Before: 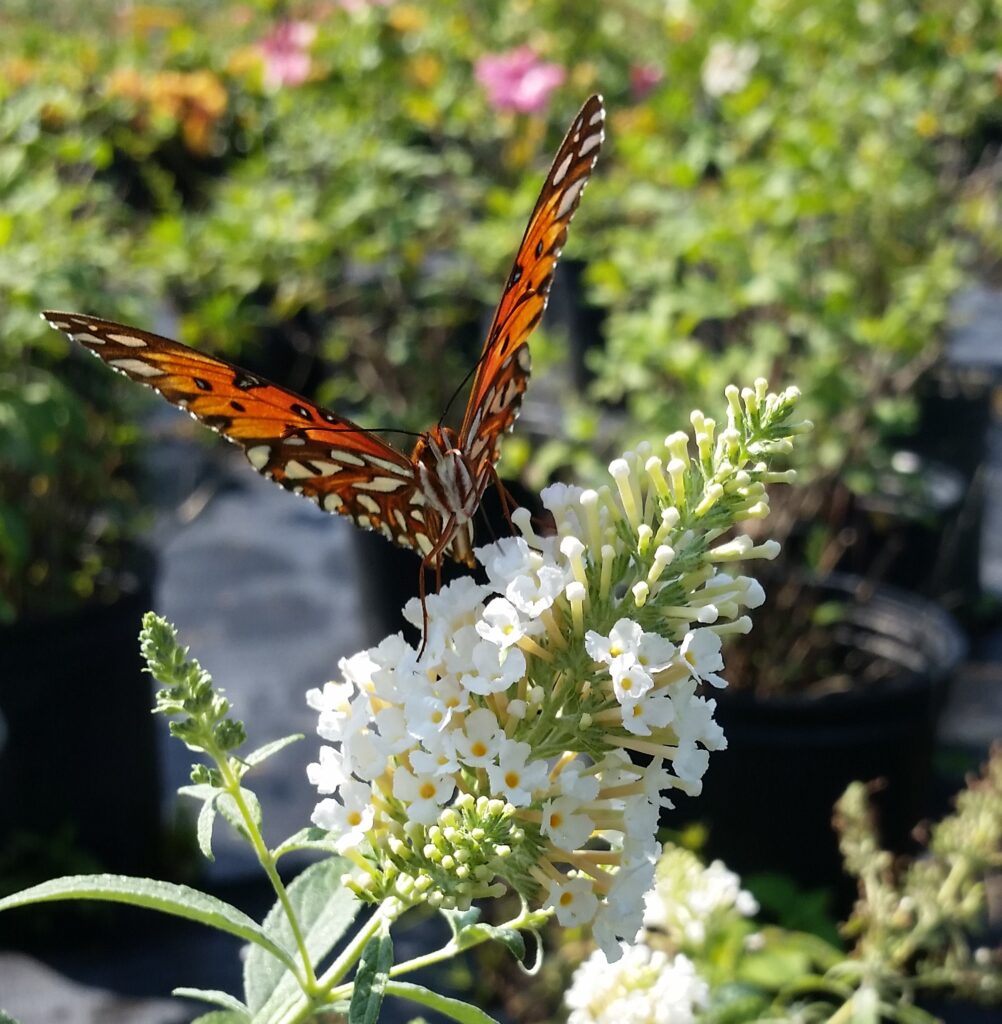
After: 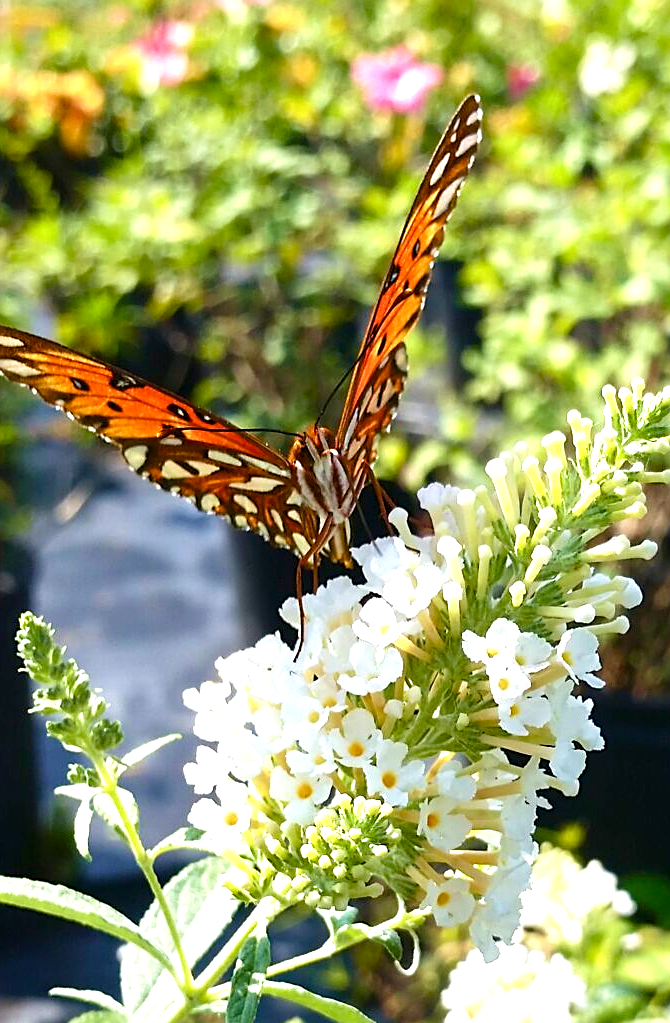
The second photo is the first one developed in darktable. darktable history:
crop and rotate: left 12.322%, right 20.751%
sharpen: on, module defaults
exposure: black level correction 0, exposure 0.895 EV, compensate highlight preservation false
velvia: on, module defaults
base curve: curves: ch0 [(0, 0) (0.989, 0.992)]
color balance rgb: power › chroma 0.229%, power › hue 60.11°, perceptual saturation grading › global saturation 20%, perceptual saturation grading › highlights -25.238%, perceptual saturation grading › shadows 49.449%, global vibrance 14.489%
